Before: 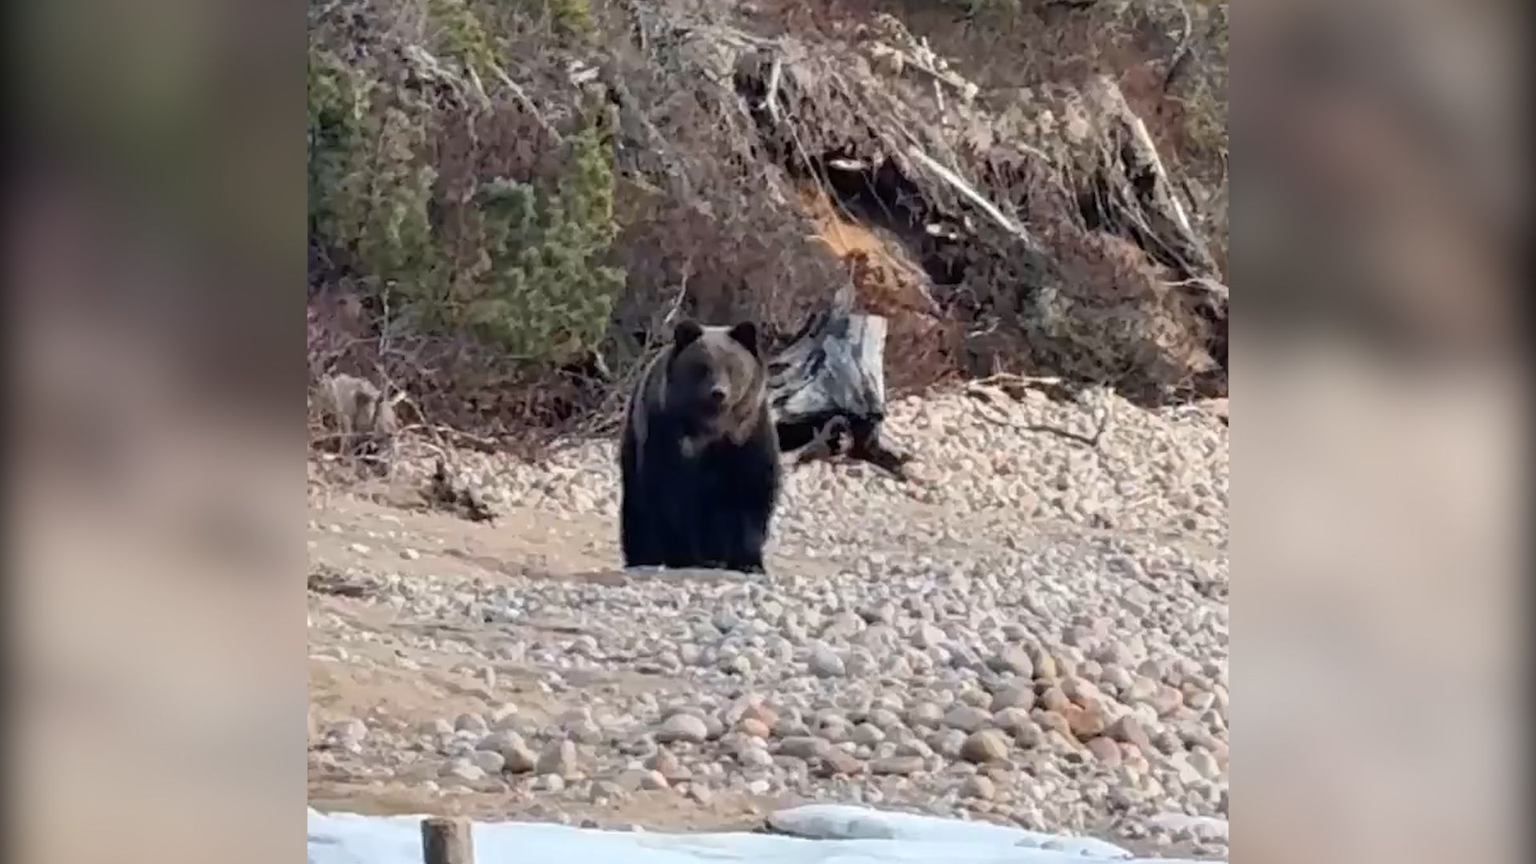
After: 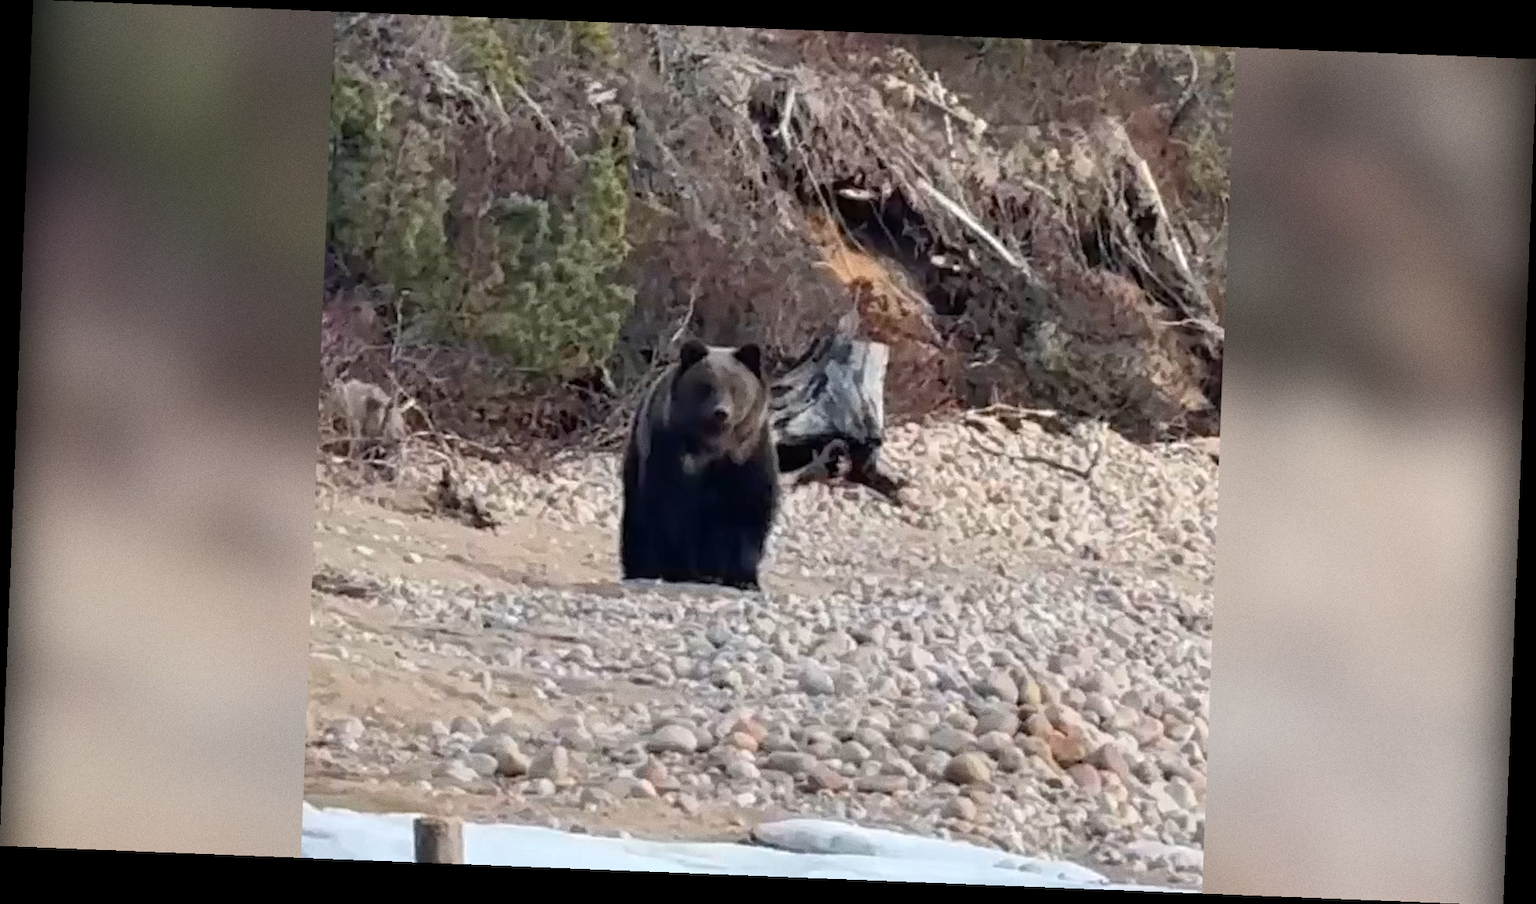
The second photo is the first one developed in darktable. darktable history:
rotate and perspective: rotation 2.27°, automatic cropping off
grain: coarseness 0.09 ISO
exposure: compensate highlight preservation false
